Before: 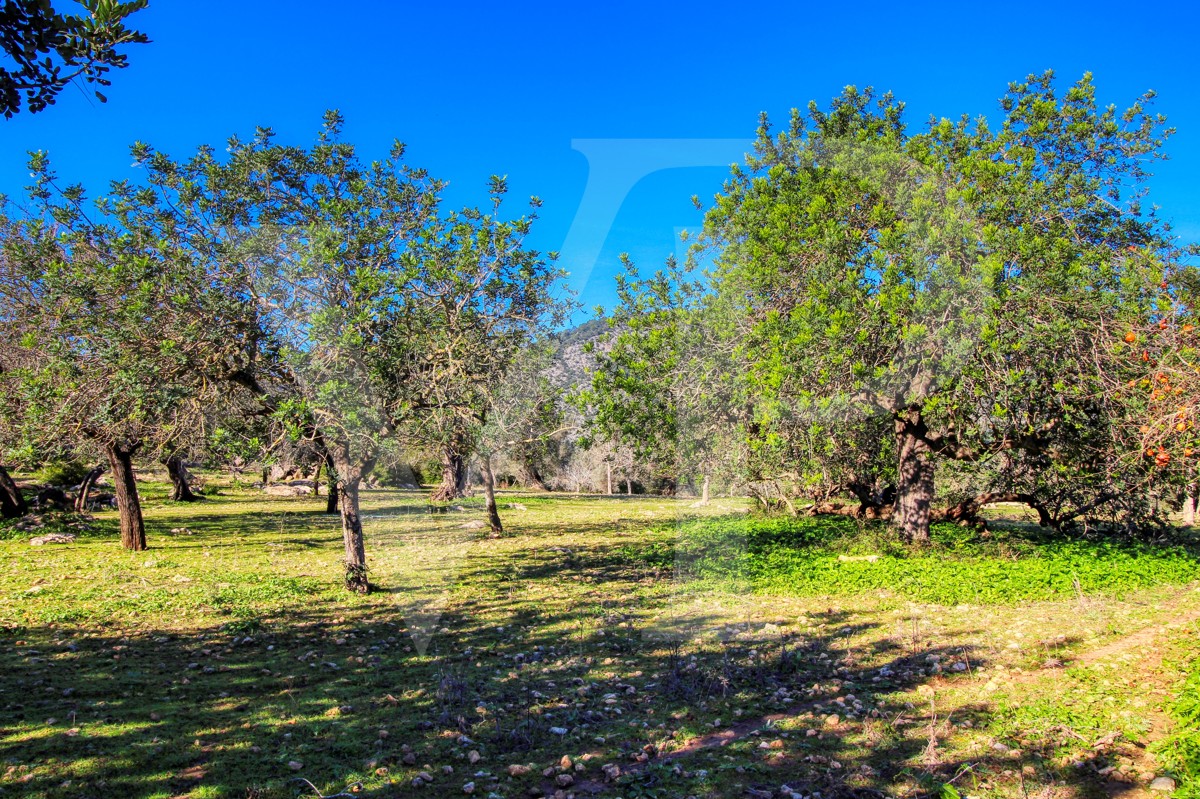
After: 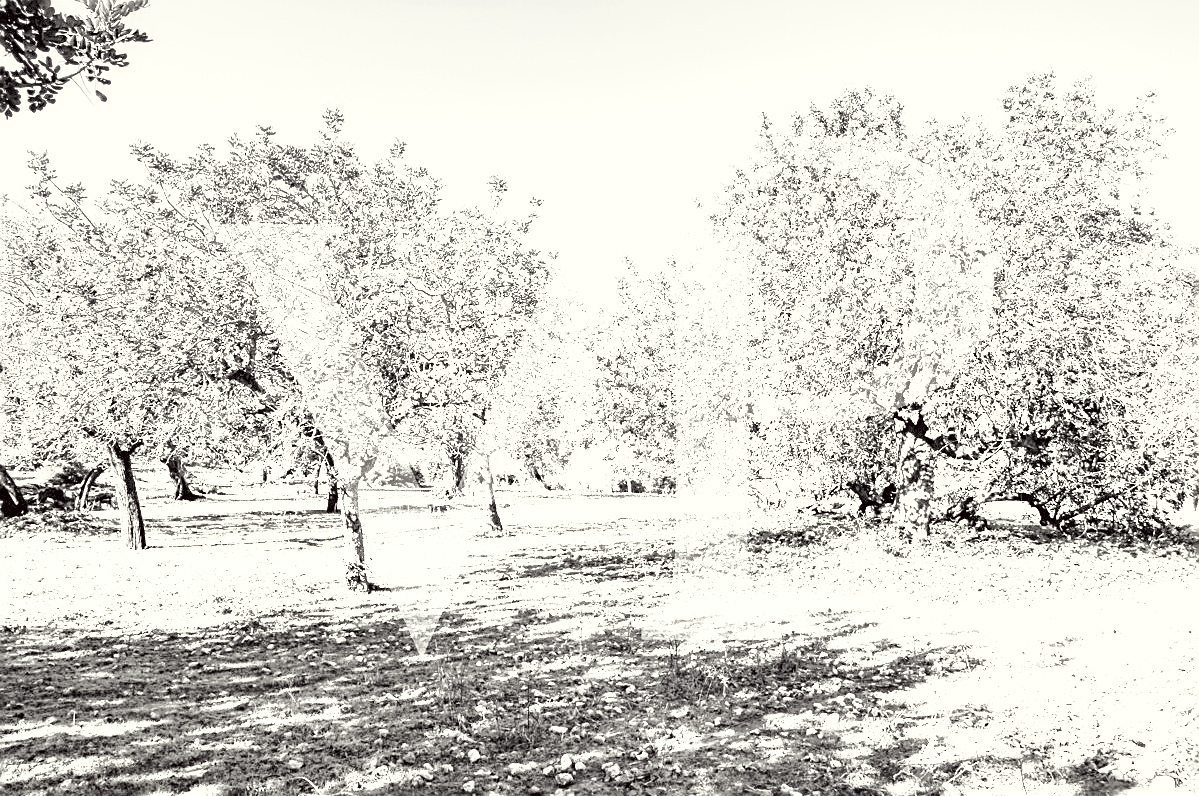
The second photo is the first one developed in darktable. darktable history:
sharpen: amount 0.493
base curve: curves: ch0 [(0, 0) (0.007, 0.004) (0.027, 0.03) (0.046, 0.07) (0.207, 0.54) (0.442, 0.872) (0.673, 0.972) (1, 1)], preserve colors none
contrast brightness saturation: saturation -0.986
exposure: exposure 2.25 EV, compensate exposure bias true, compensate highlight preservation false
crop: top 0.236%, bottom 0.128%
local contrast: highlights 100%, shadows 99%, detail 119%, midtone range 0.2
color correction: highlights a* -1.11, highlights b* 4.58, shadows a* 3.53
shadows and highlights: on, module defaults
